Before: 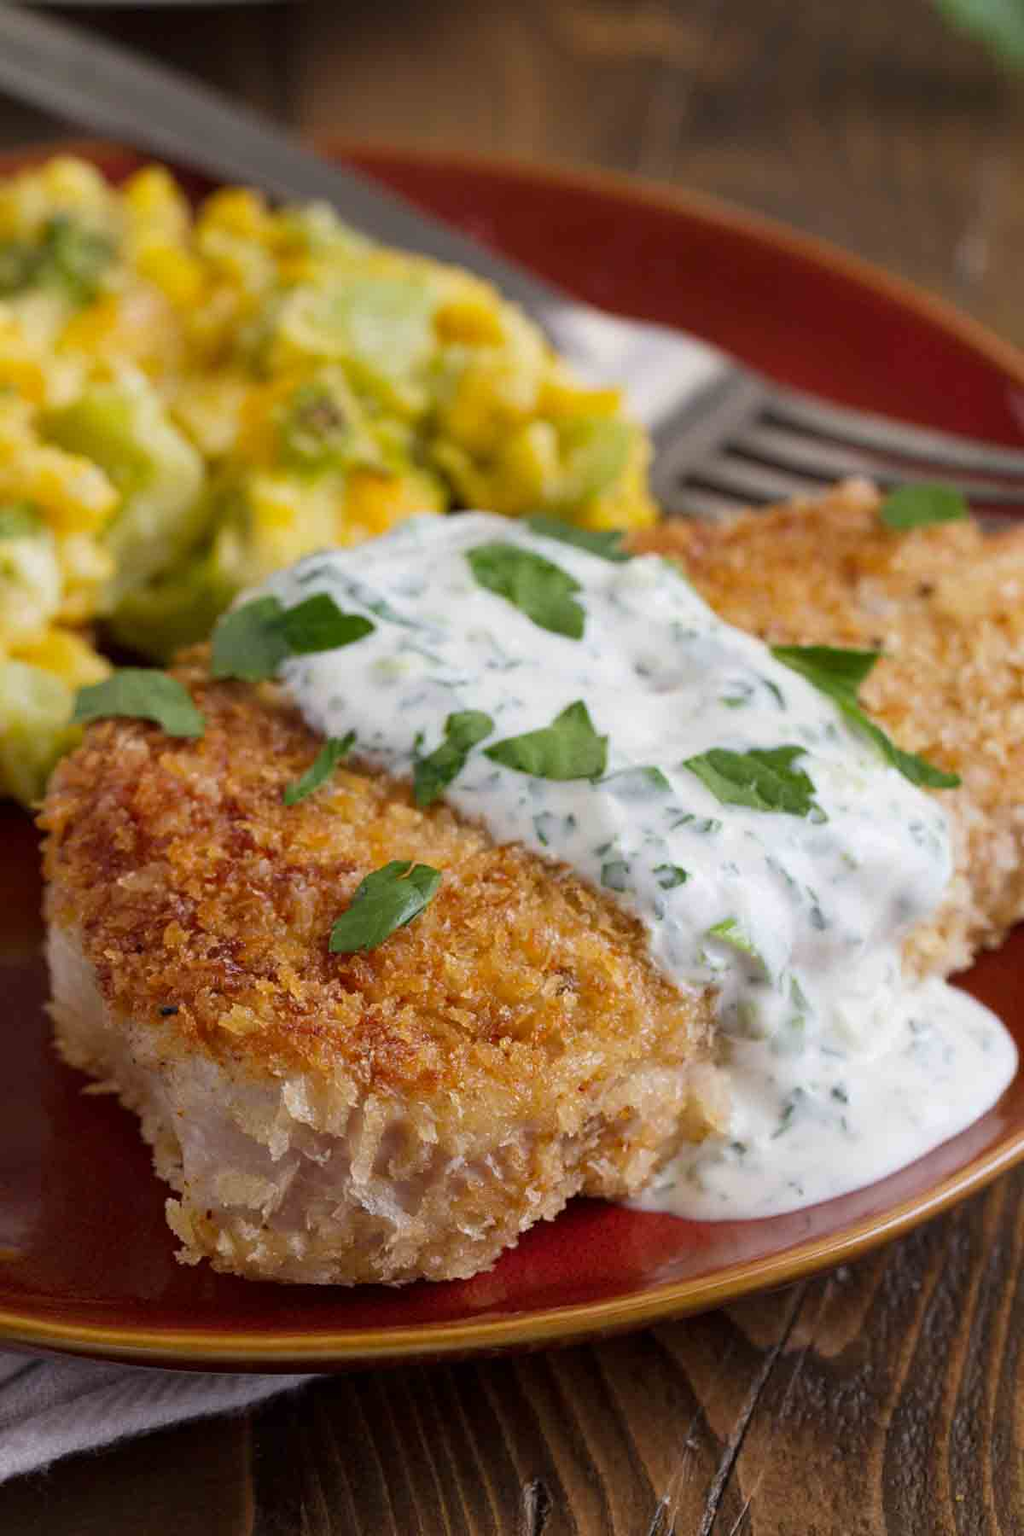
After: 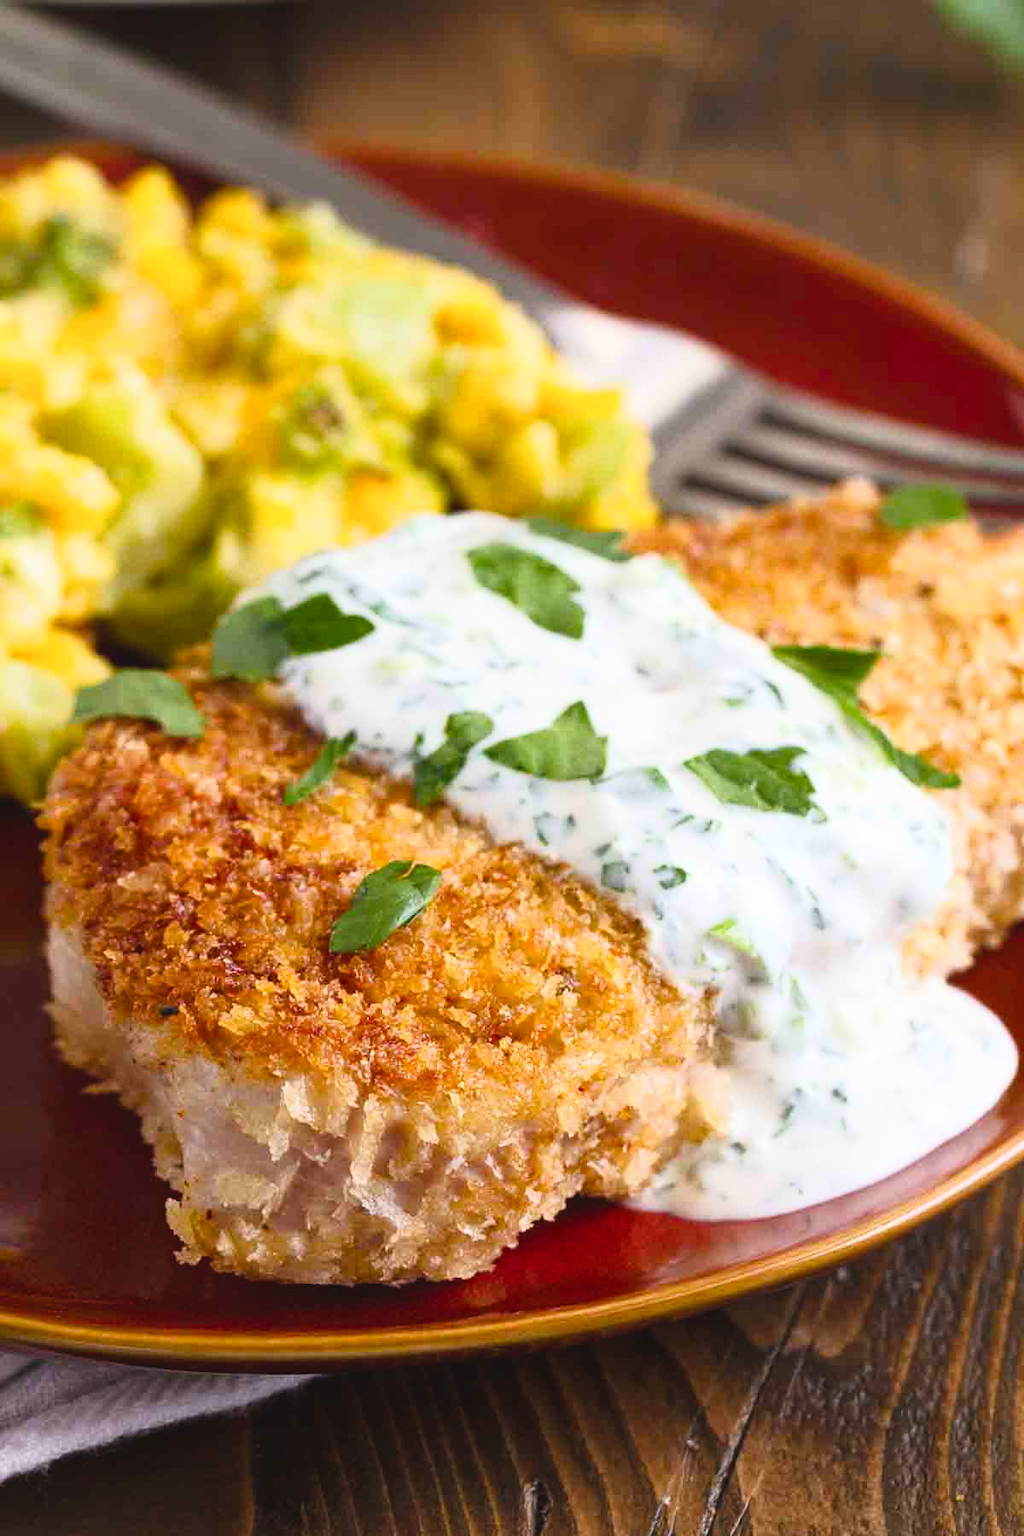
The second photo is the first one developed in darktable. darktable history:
color balance rgb: perceptual saturation grading › global saturation 20%, perceptual saturation grading › highlights -25%, perceptual saturation grading › shadows 25%
base curve: curves: ch0 [(0, 0) (0.005, 0.002) (0.193, 0.295) (0.399, 0.664) (0.75, 0.928) (1, 1)]
exposure: black level correction -0.008, exposure 0.067 EV, compensate highlight preservation false
